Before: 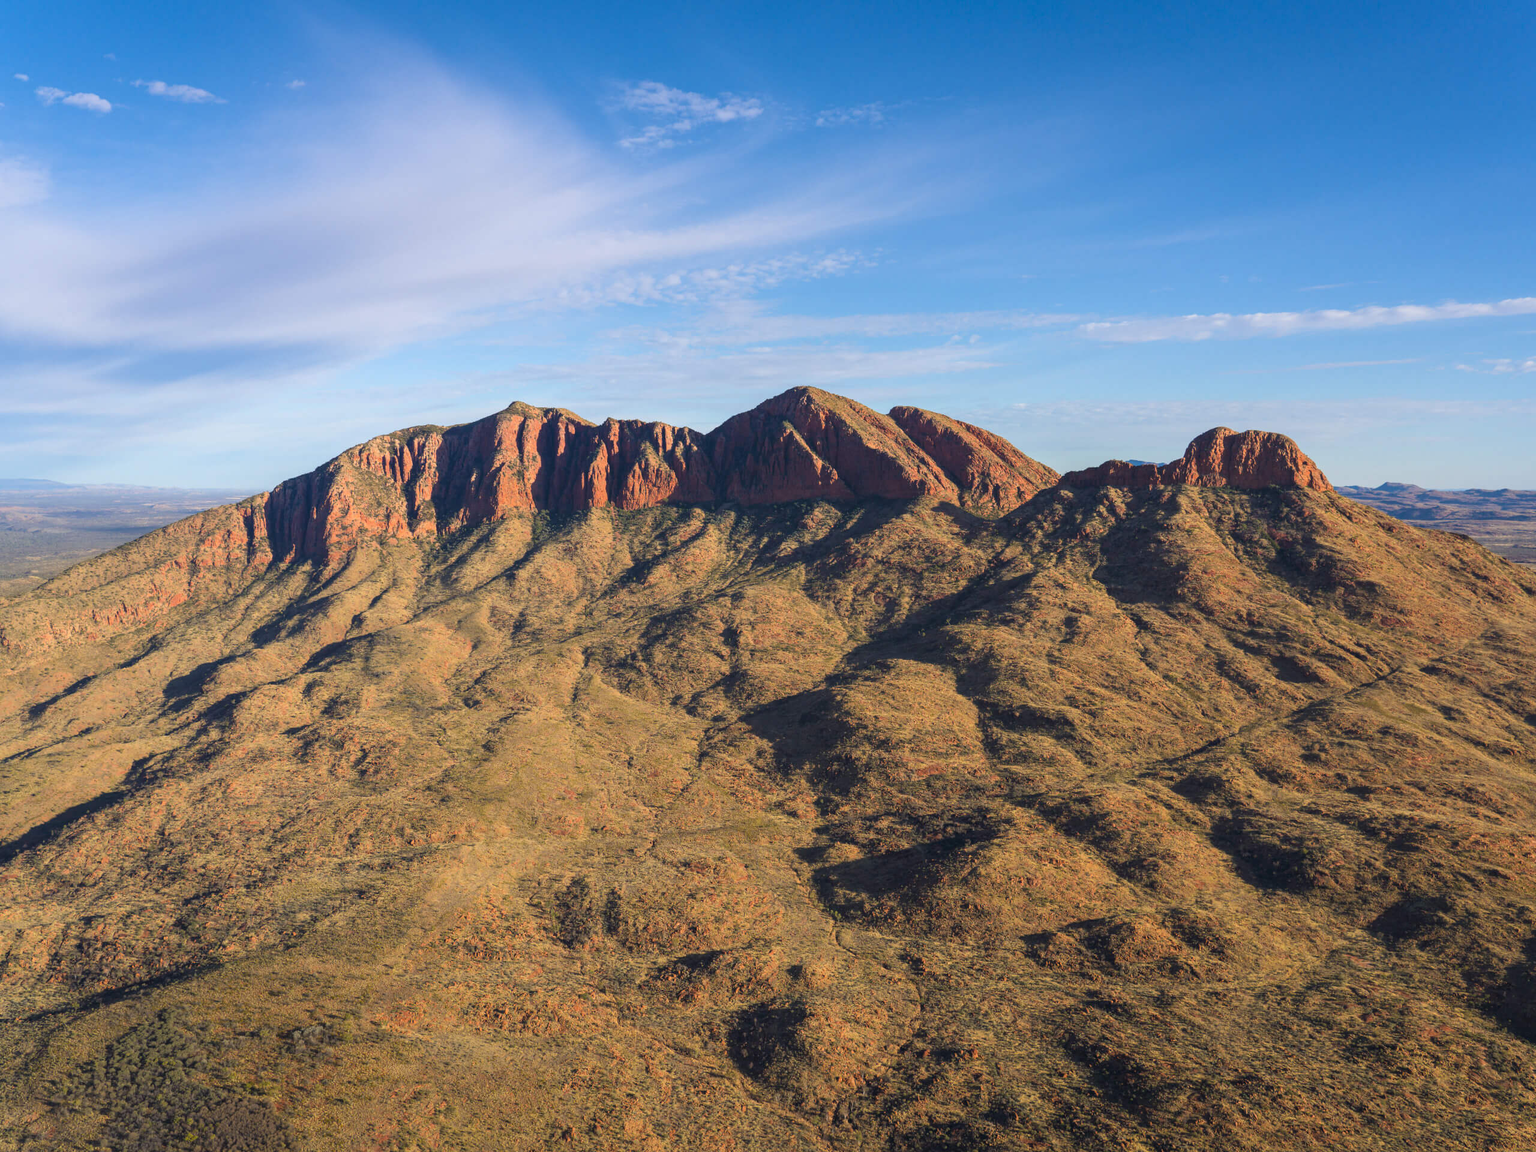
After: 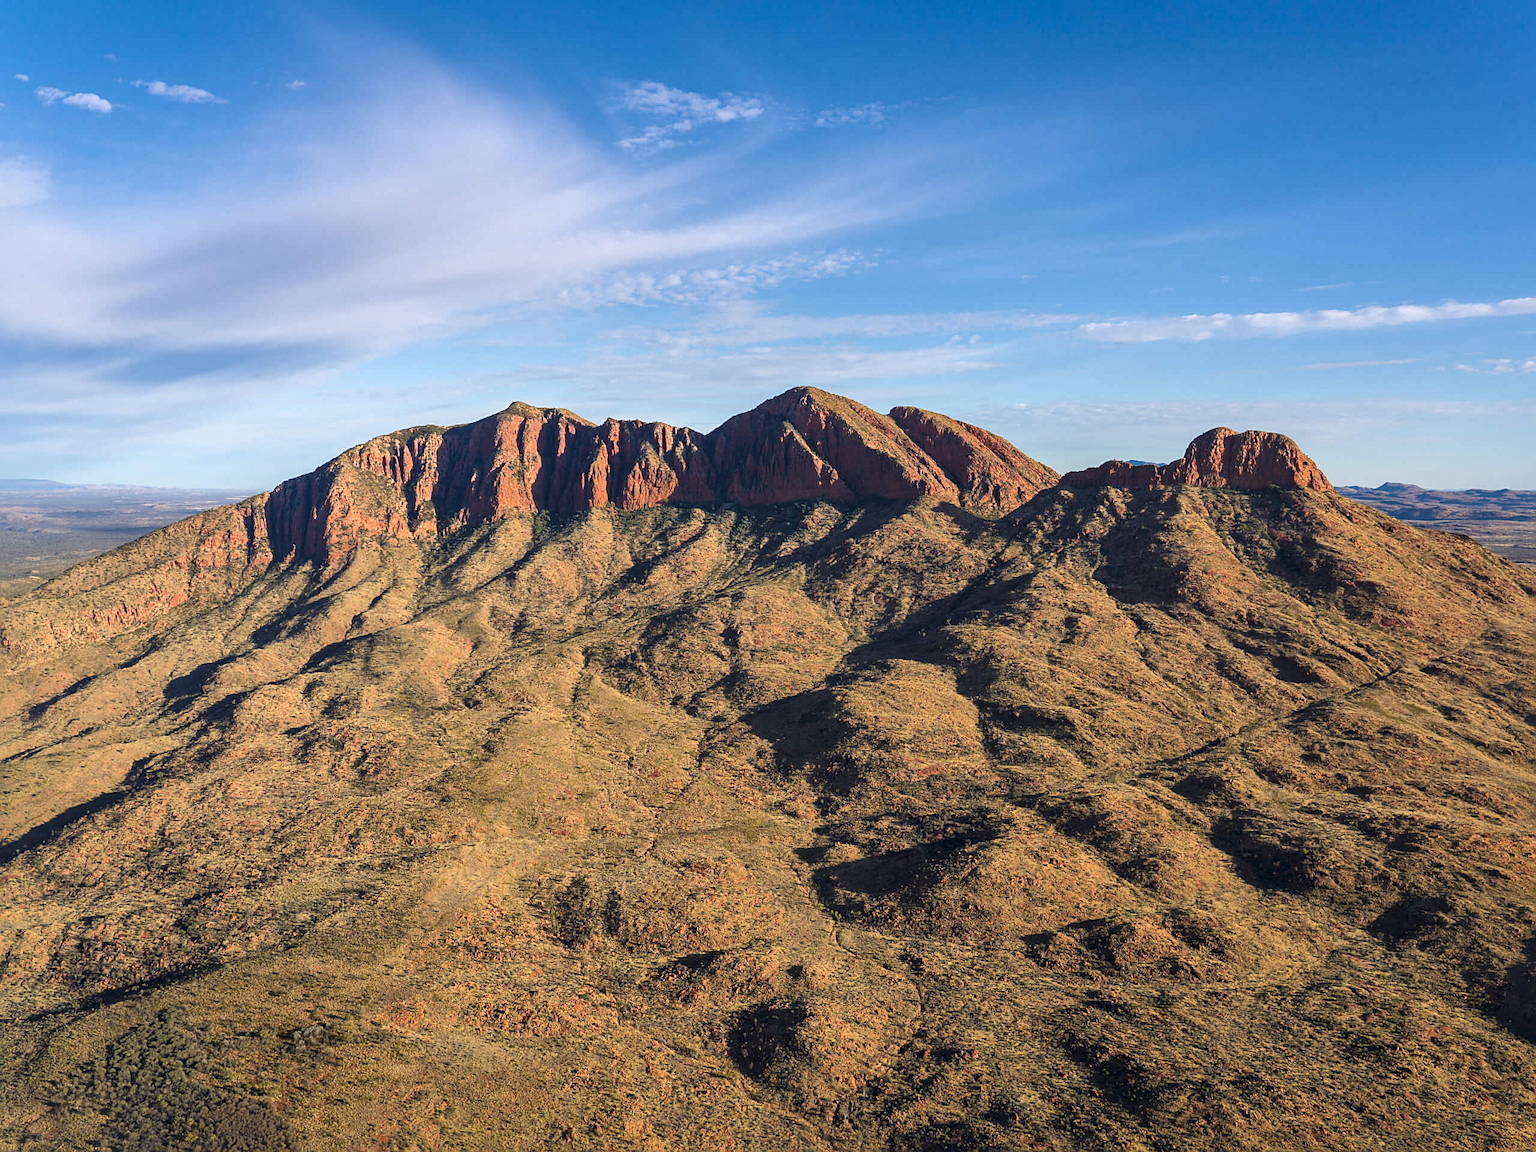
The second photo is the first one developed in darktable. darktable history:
local contrast: mode bilateral grid, contrast 20, coarseness 99, detail 150%, midtone range 0.2
sharpen: amount 0.48
